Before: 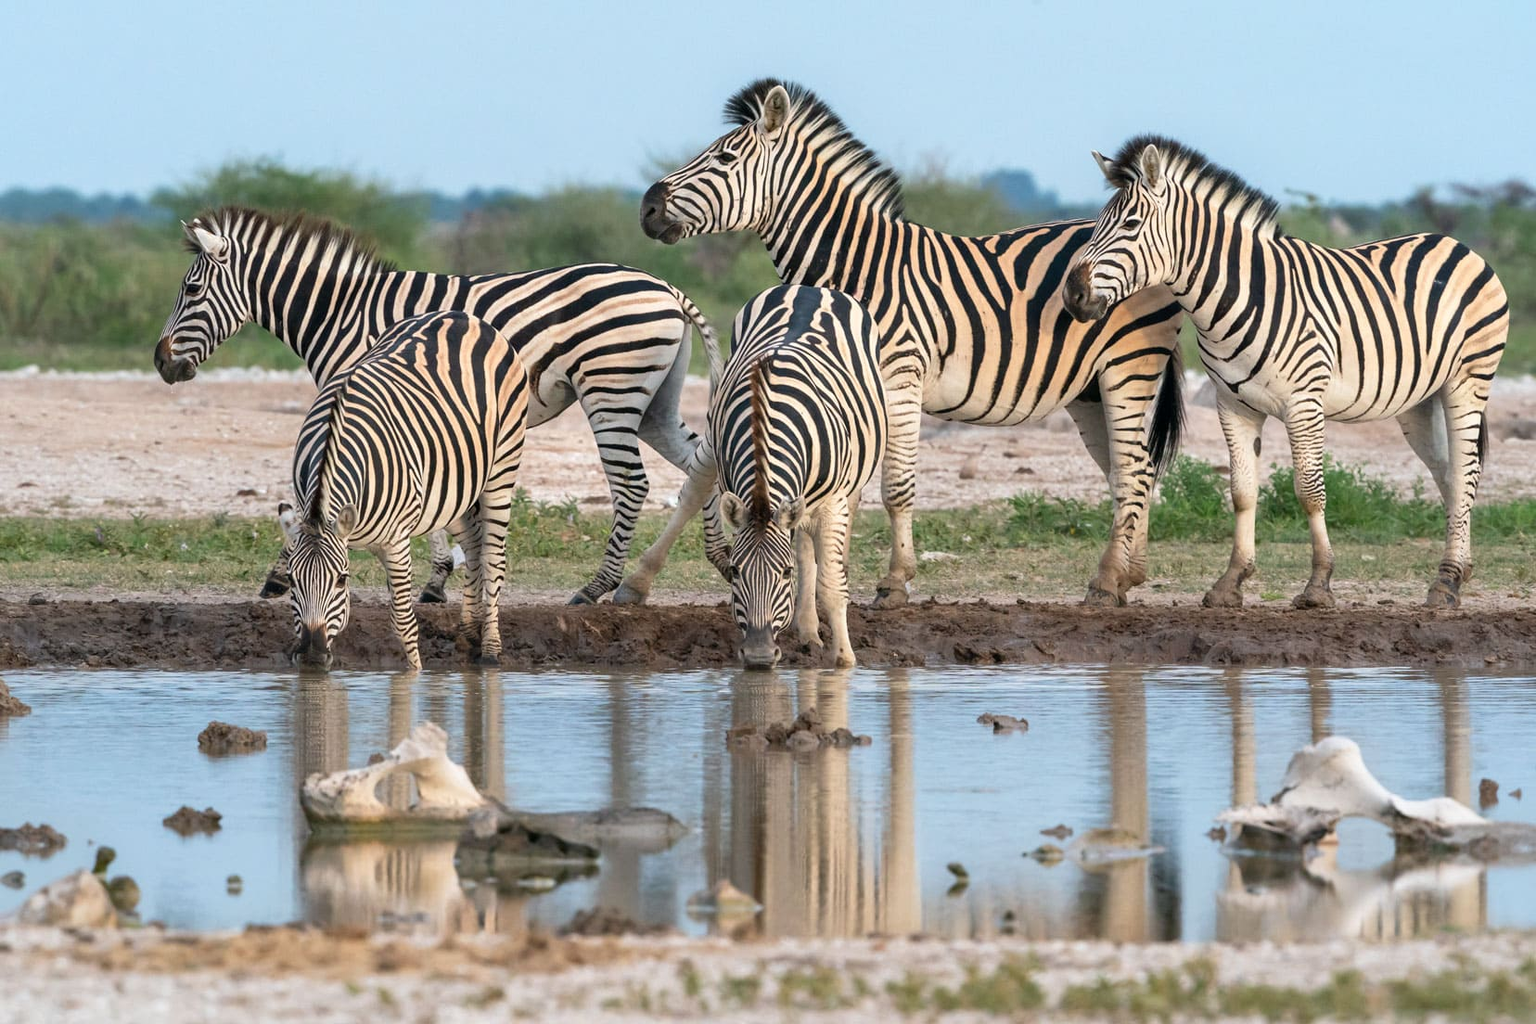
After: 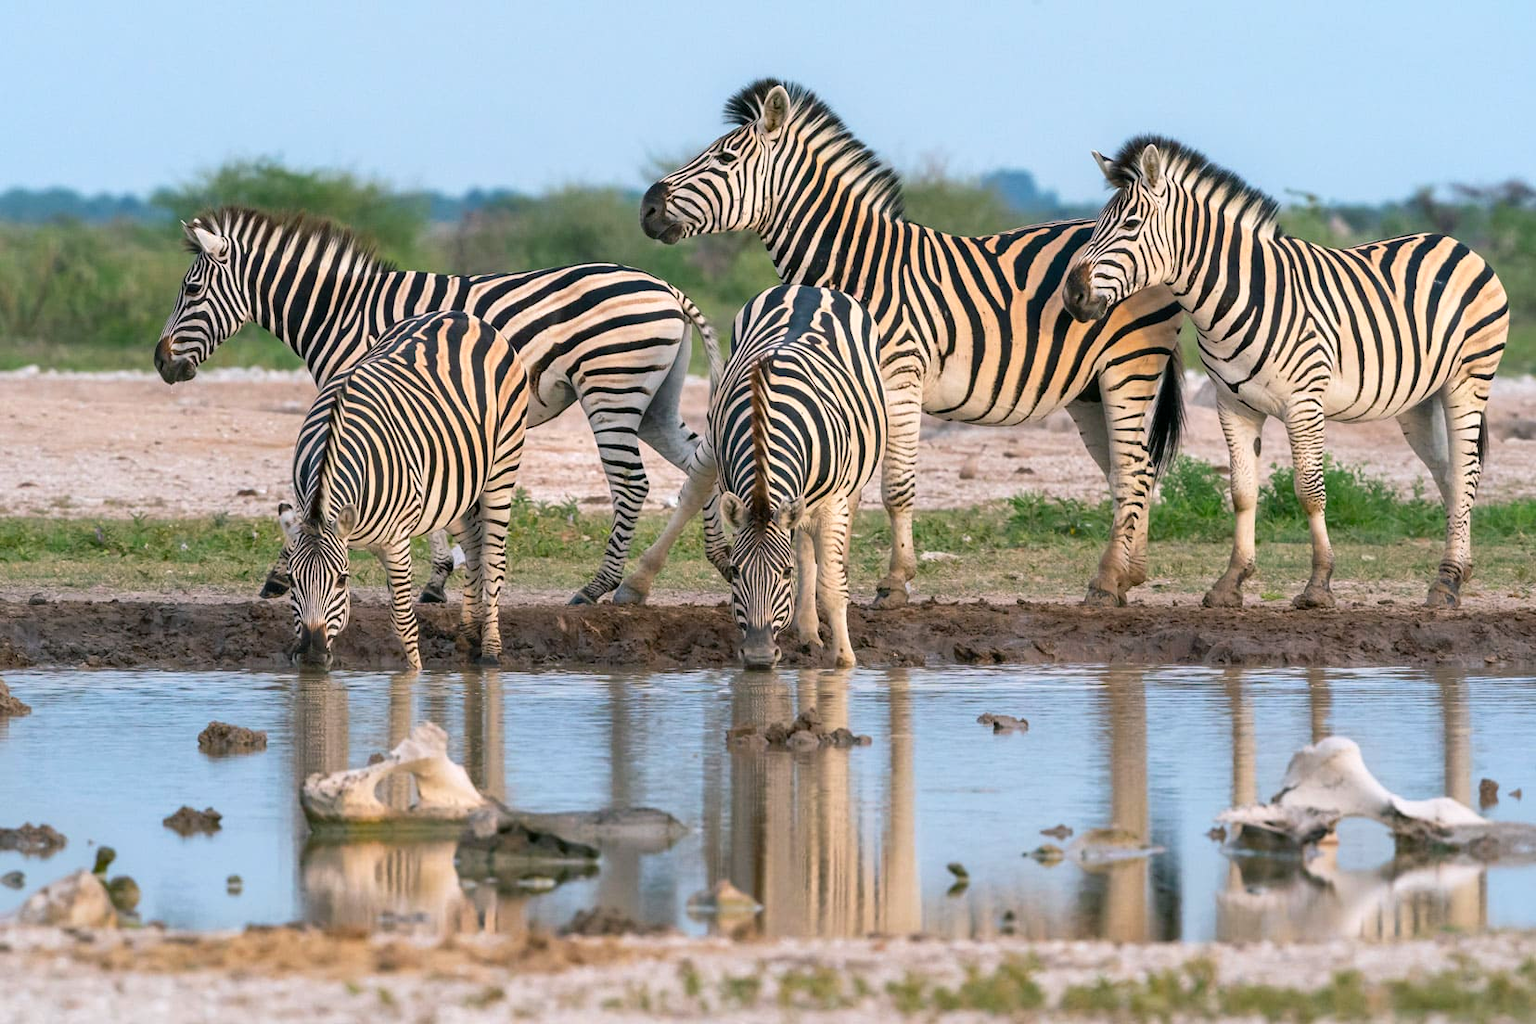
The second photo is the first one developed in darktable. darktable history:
color balance rgb: shadows lift › chroma 2.059%, shadows lift › hue 215.65°, perceptual saturation grading › global saturation 25.421%
color correction: highlights a* 3.14, highlights b* -0.934, shadows a* -0.063, shadows b* 1.76, saturation 0.978
